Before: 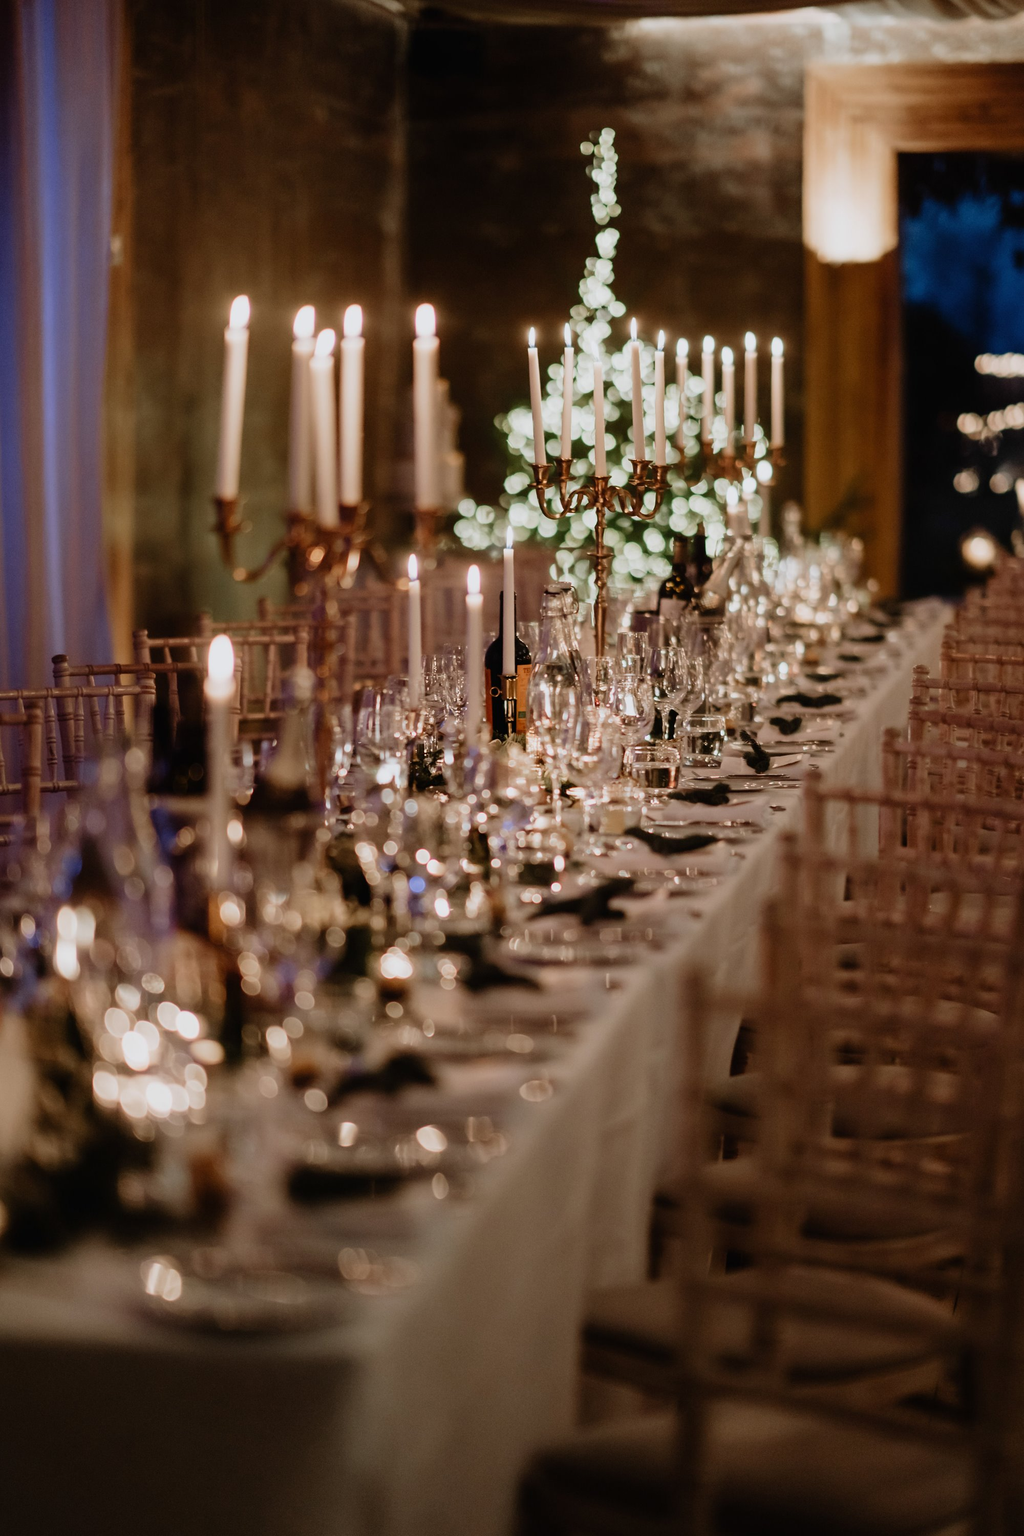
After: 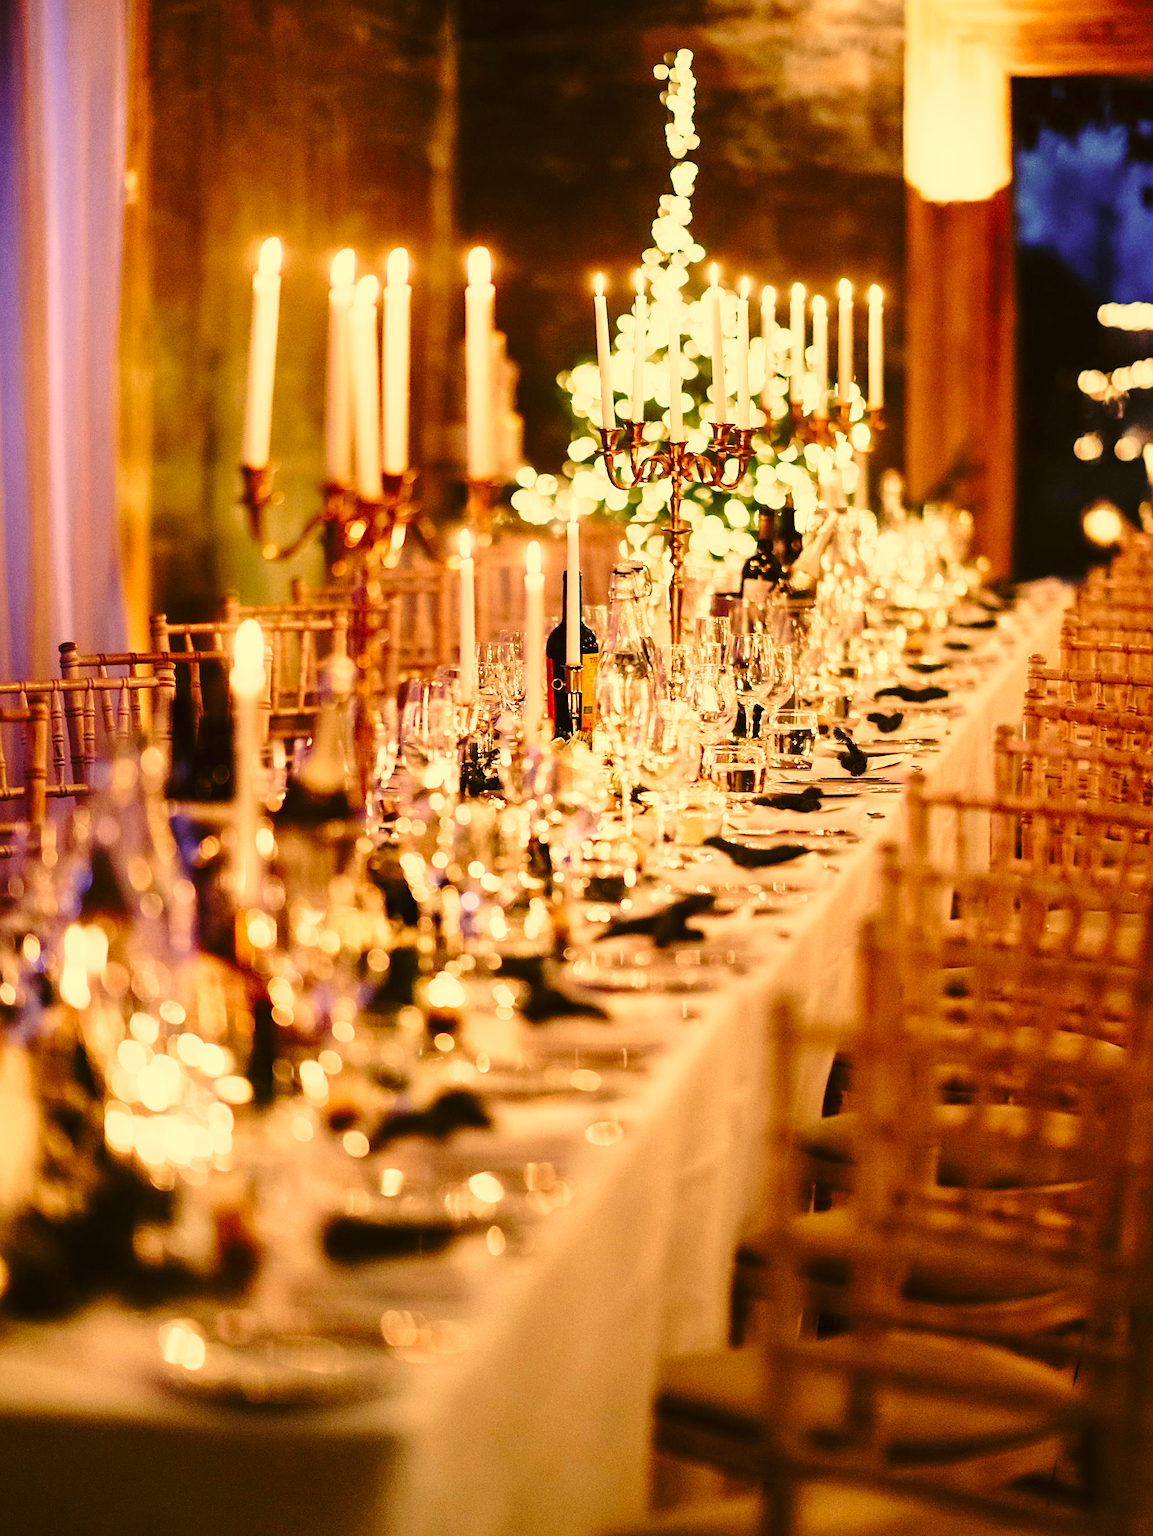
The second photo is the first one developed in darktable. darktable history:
sharpen: on, module defaults
exposure: exposure 1 EV, compensate highlight preservation false
shadows and highlights: shadows 25.16, highlights -23.1
base curve: curves: ch0 [(0, 0) (0.028, 0.03) (0.121, 0.232) (0.46, 0.748) (0.859, 0.968) (1, 1)], preserve colors none
crop and rotate: top 5.522%, bottom 5.668%
color correction: highlights a* 18.21, highlights b* 36.03, shadows a* 0.949, shadows b* 6.34, saturation 1.03
